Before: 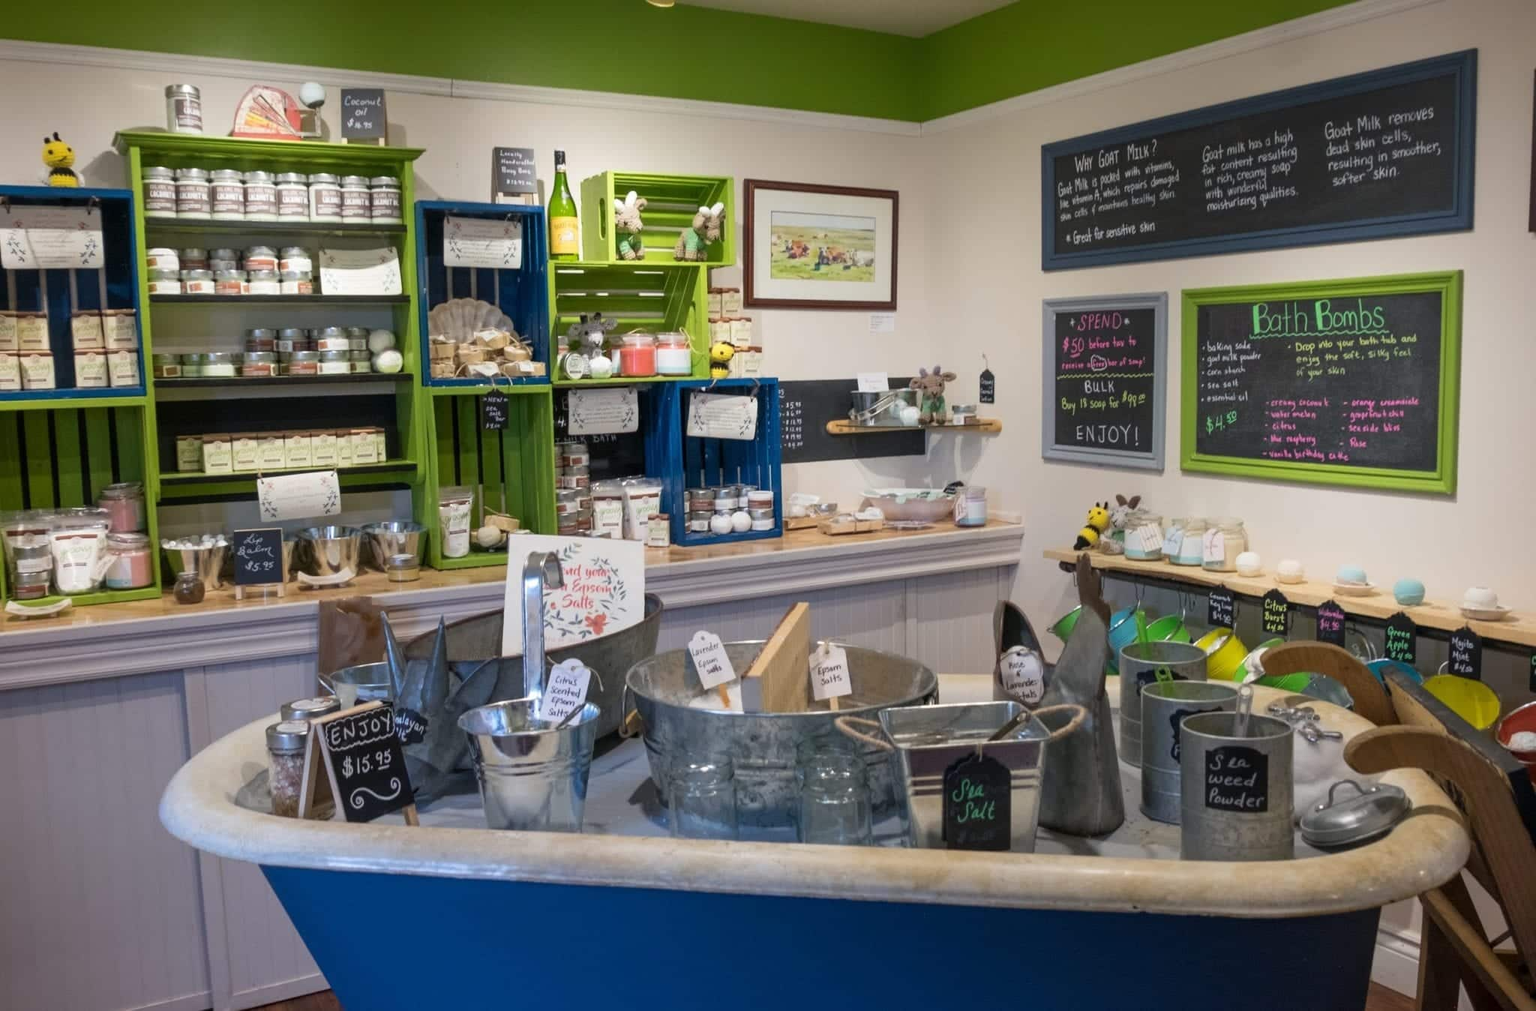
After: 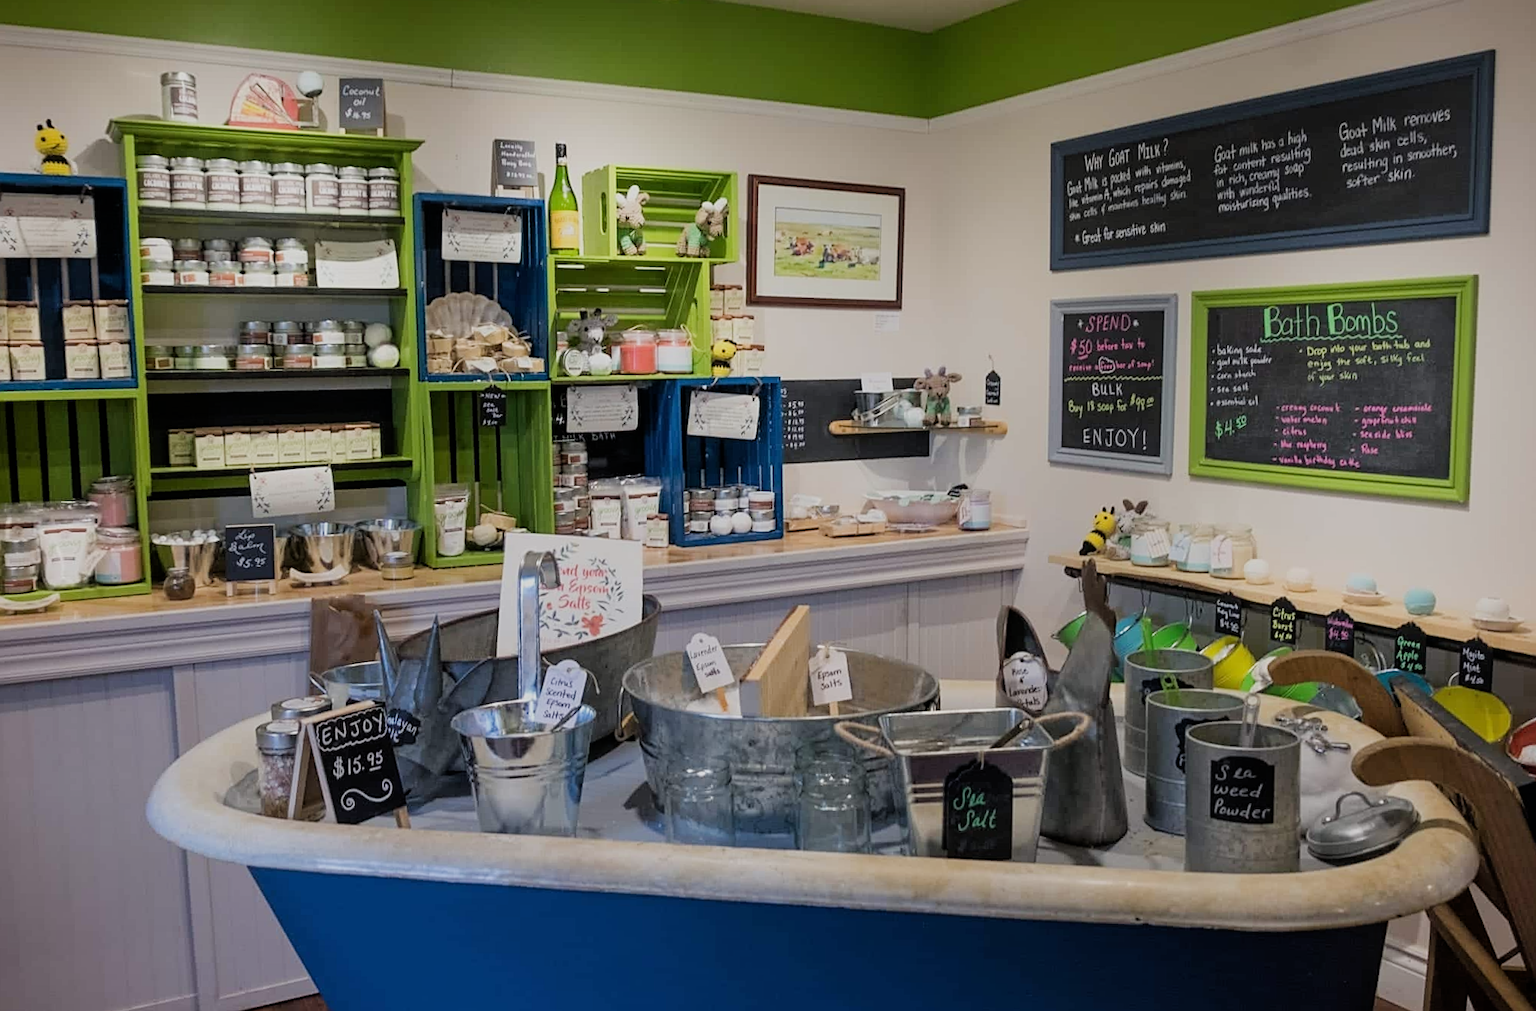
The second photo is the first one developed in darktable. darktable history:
crop and rotate: angle -0.625°
sharpen: on, module defaults
filmic rgb: black relative exposure -7.65 EV, white relative exposure 4.56 EV, hardness 3.61
